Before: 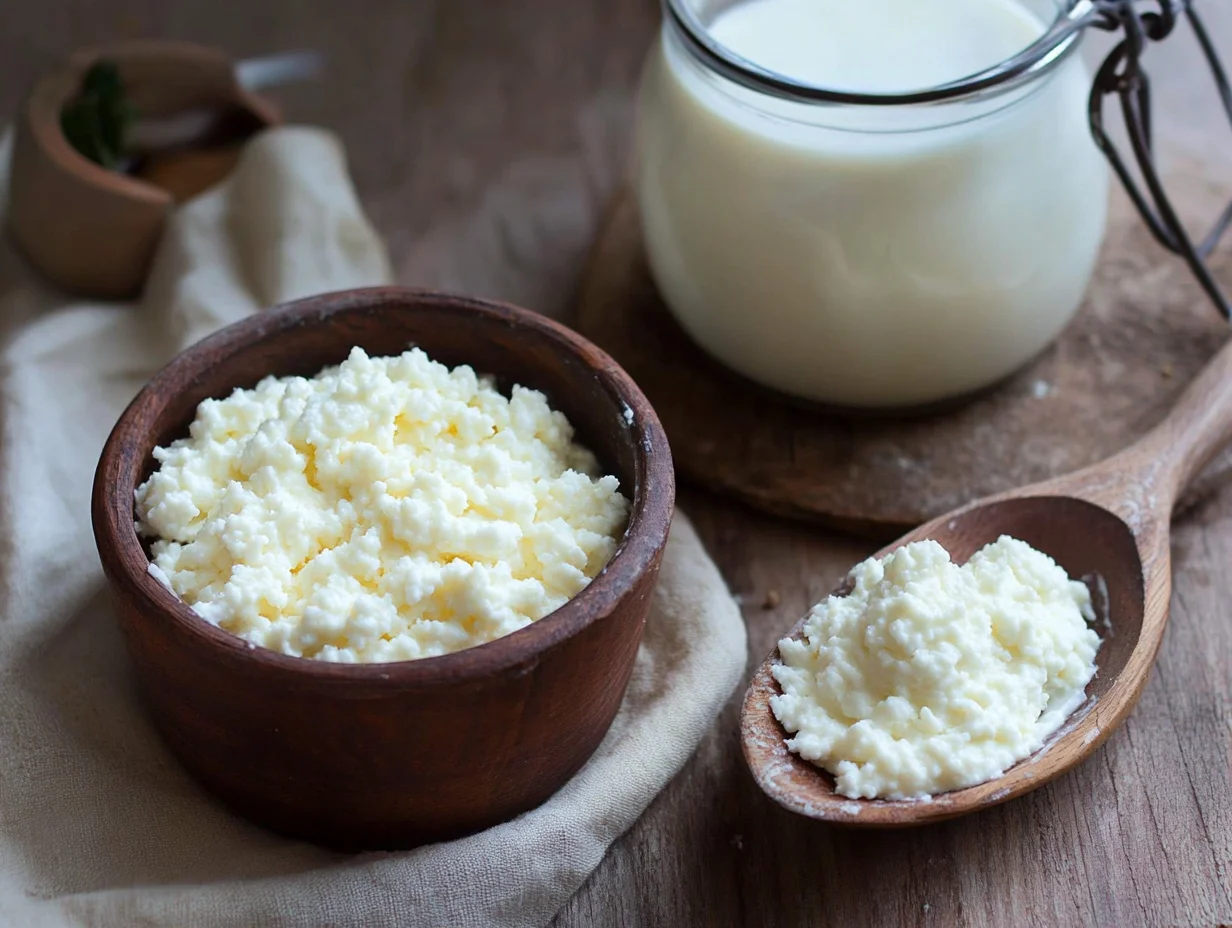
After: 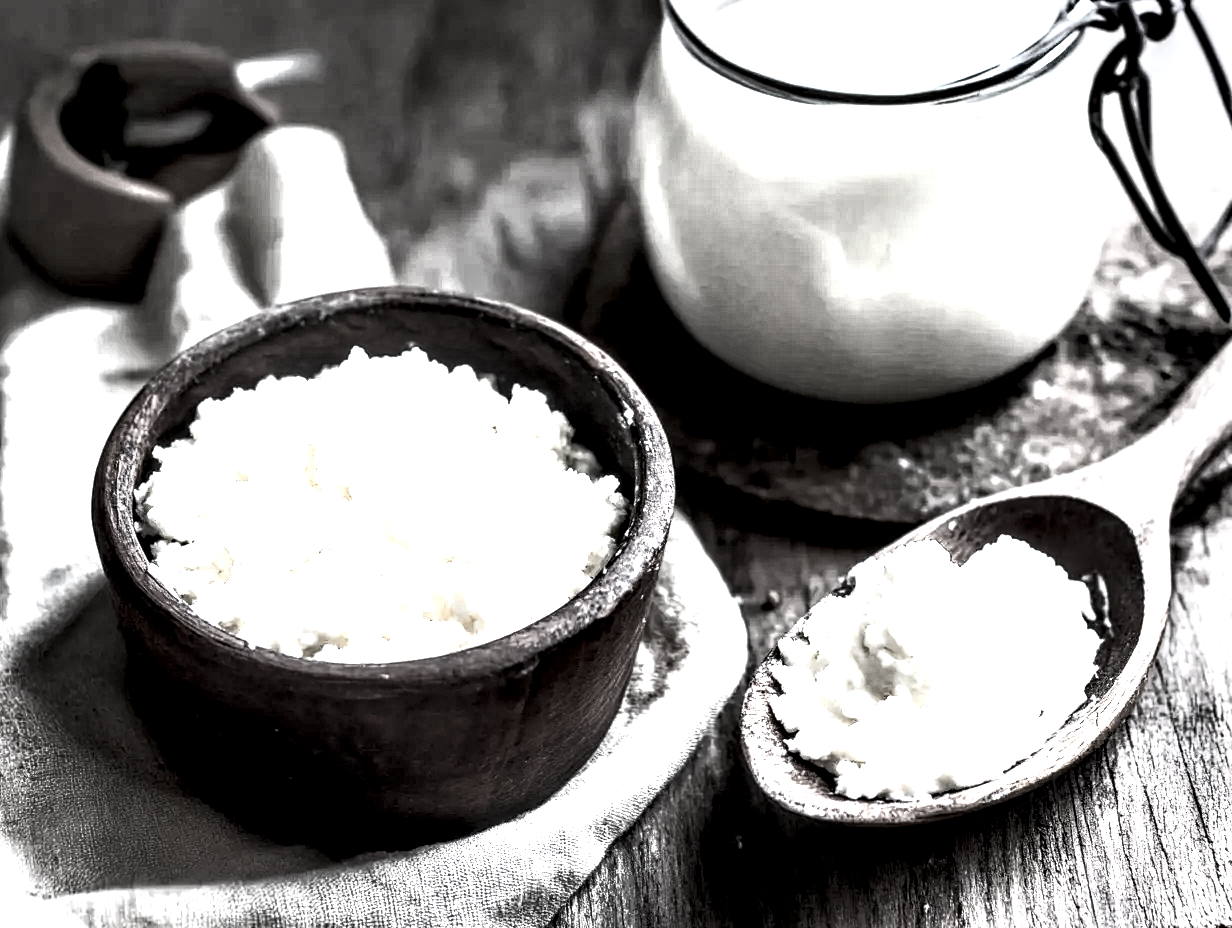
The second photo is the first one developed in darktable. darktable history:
shadows and highlights: on, module defaults
local contrast: highlights 109%, shadows 42%, detail 293%
tone equalizer: -8 EV -0.783 EV, -7 EV -0.694 EV, -6 EV -0.64 EV, -5 EV -0.385 EV, -3 EV 0.394 EV, -2 EV 0.6 EV, -1 EV 0.688 EV, +0 EV 0.751 EV, edges refinement/feathering 500, mask exposure compensation -1.57 EV, preserve details no
contrast brightness saturation: contrast 0.564, brightness 0.58, saturation -0.334
color correction: highlights b* 0.024, saturation 0.292
